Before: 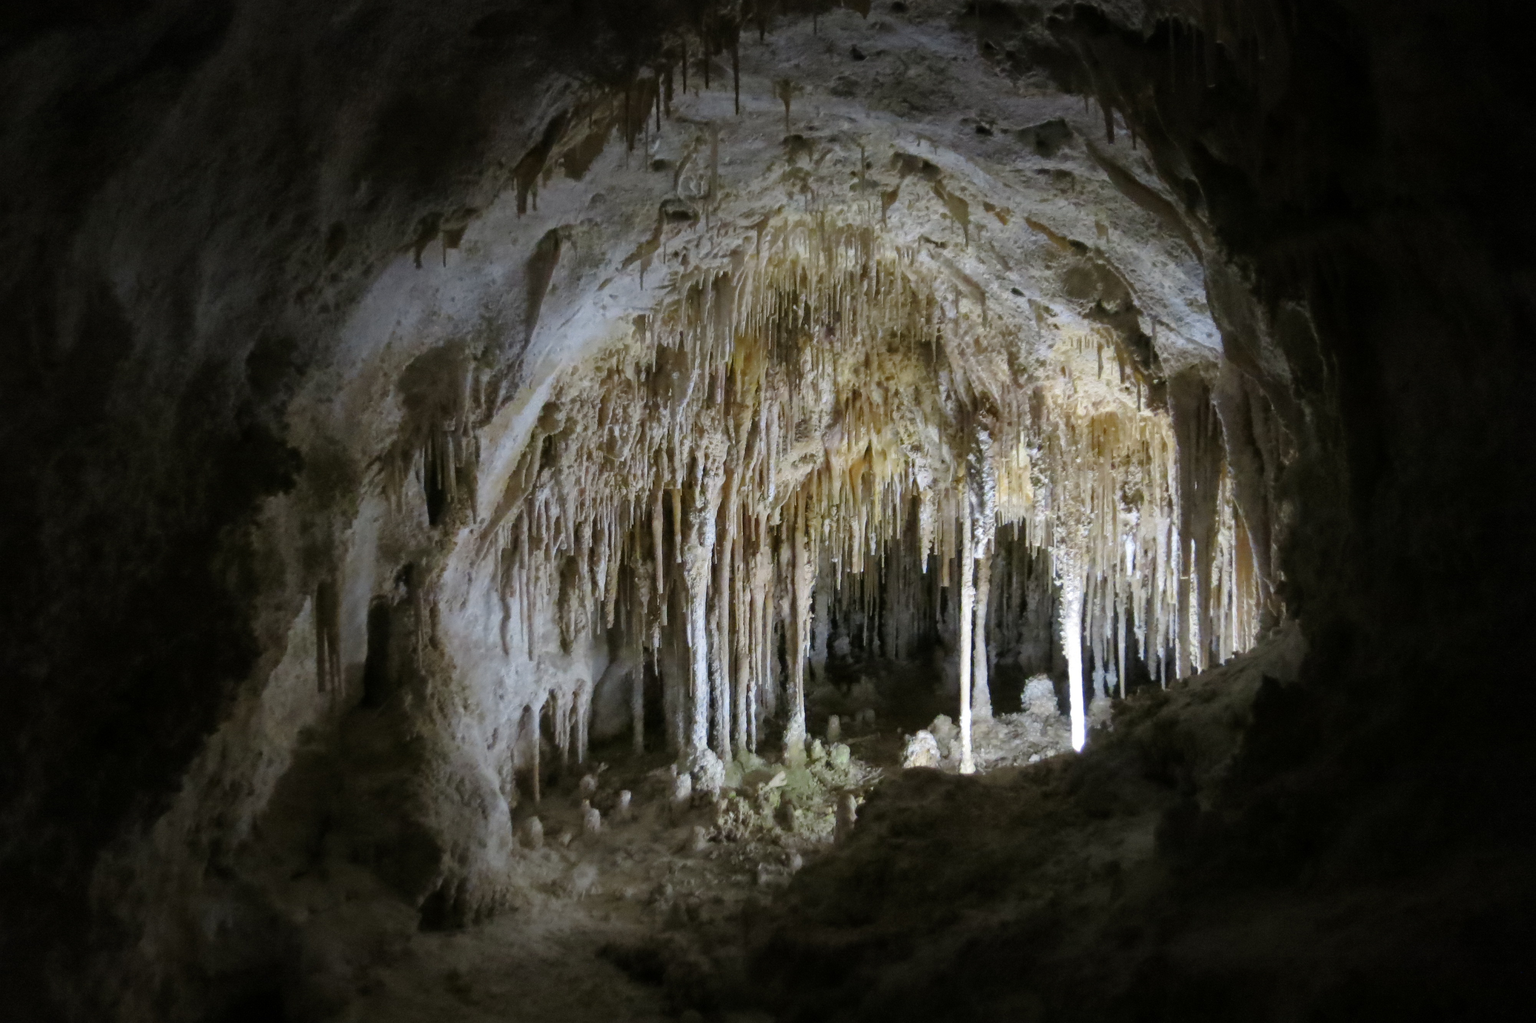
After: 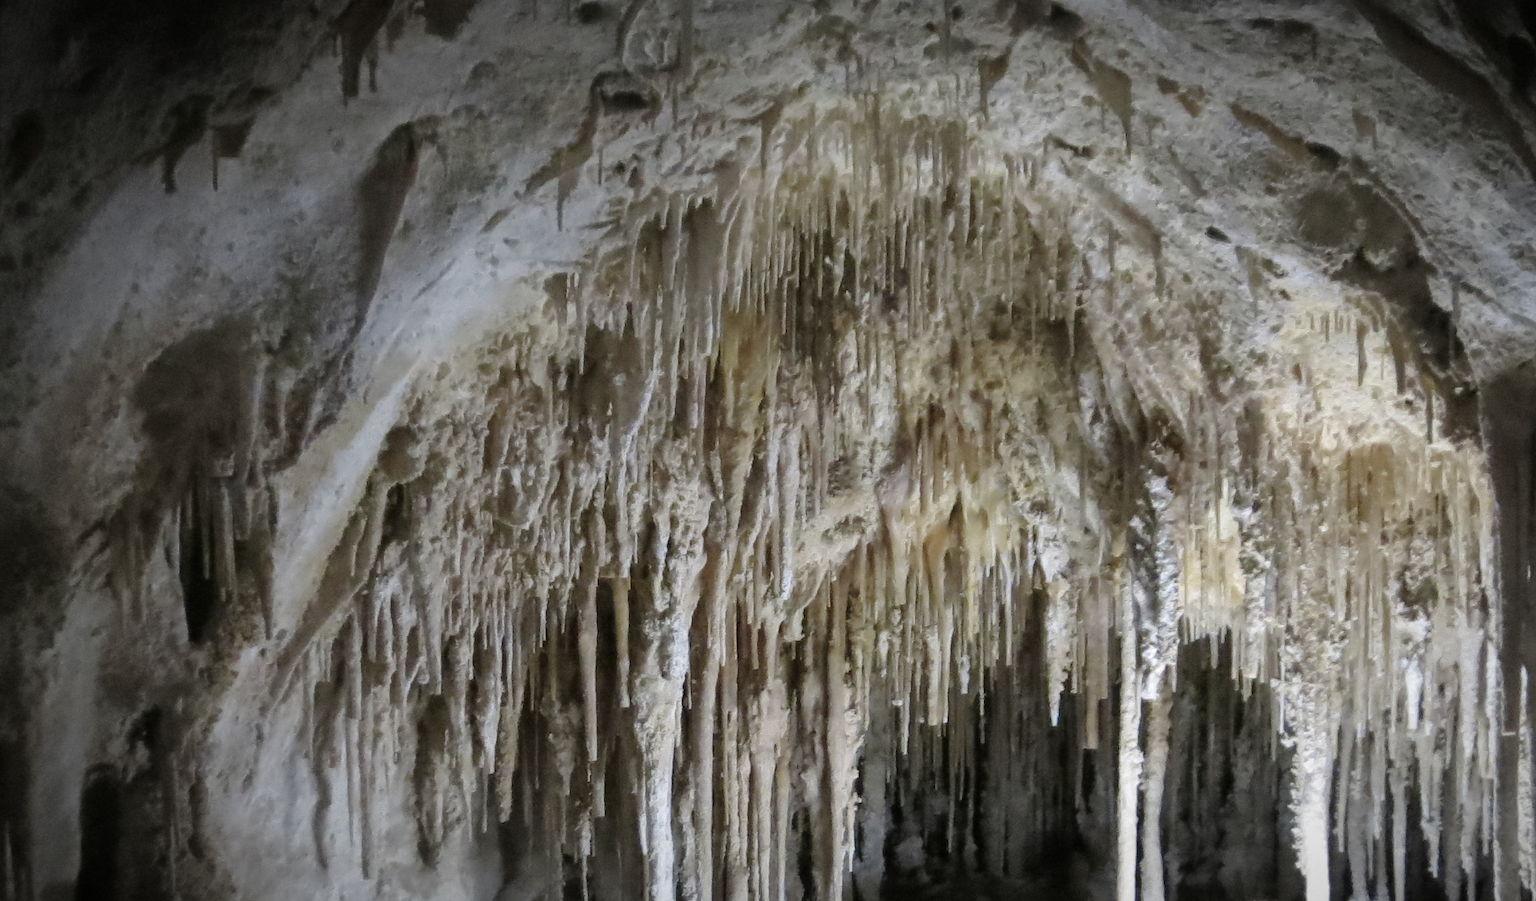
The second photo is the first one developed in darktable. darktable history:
crop: left 20.932%, top 15.471%, right 21.848%, bottom 34.081%
color balance: input saturation 100.43%, contrast fulcrum 14.22%, output saturation 70.41%
vignetting: fall-off radius 60%, automatic ratio true
